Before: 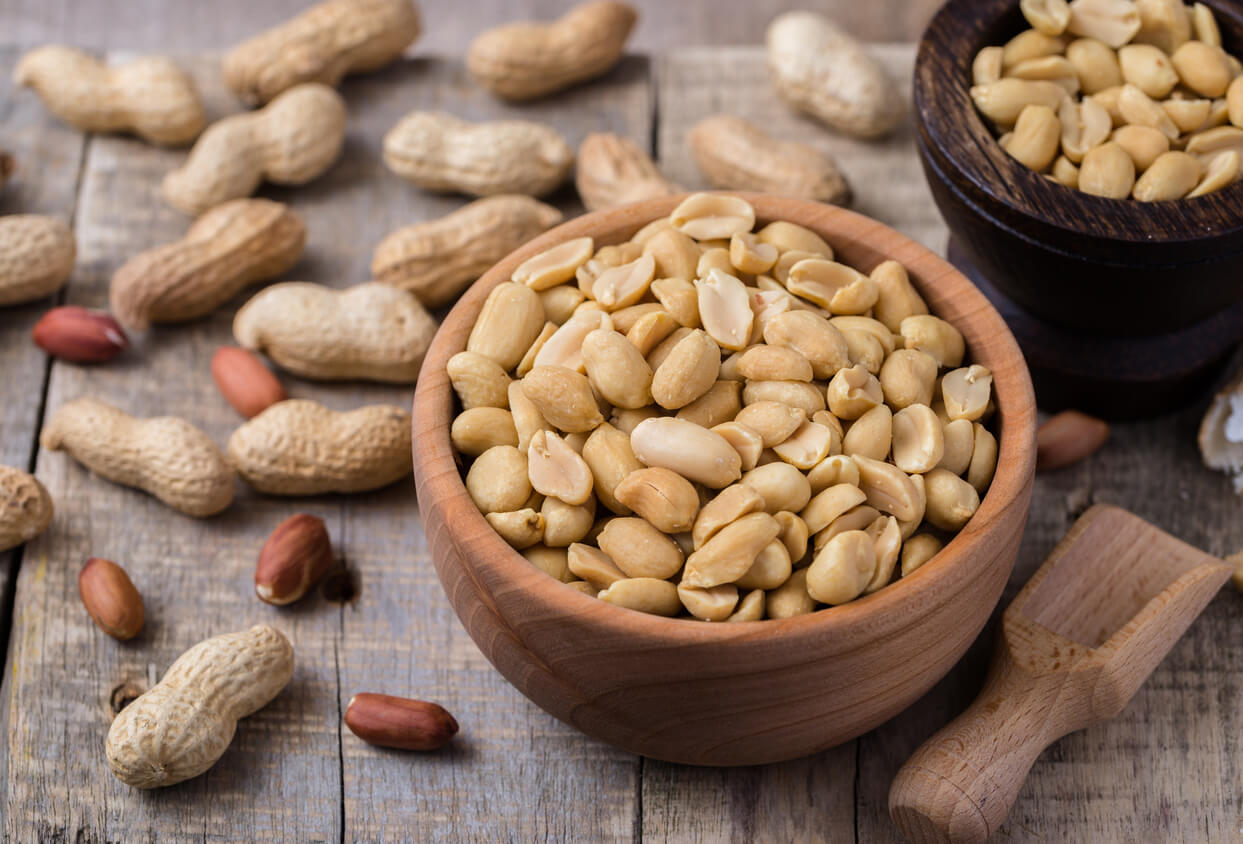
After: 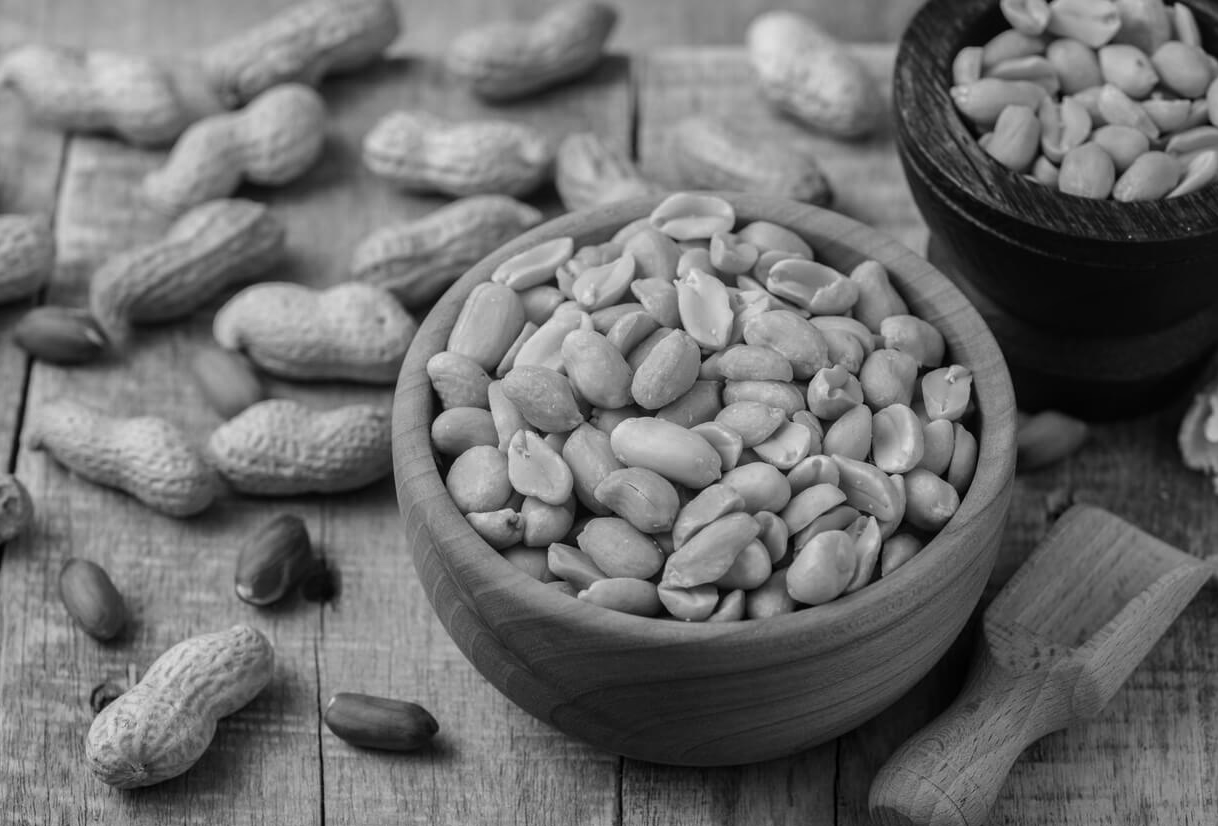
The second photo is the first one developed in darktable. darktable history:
local contrast: detail 109%
color calibration: output gray [0.18, 0.41, 0.41, 0], illuminant same as pipeline (D50), adaptation XYZ, x 0.345, y 0.358, temperature 5023.19 K, saturation algorithm version 1 (2020)
crop: left 1.684%, right 0.283%, bottom 2.085%
